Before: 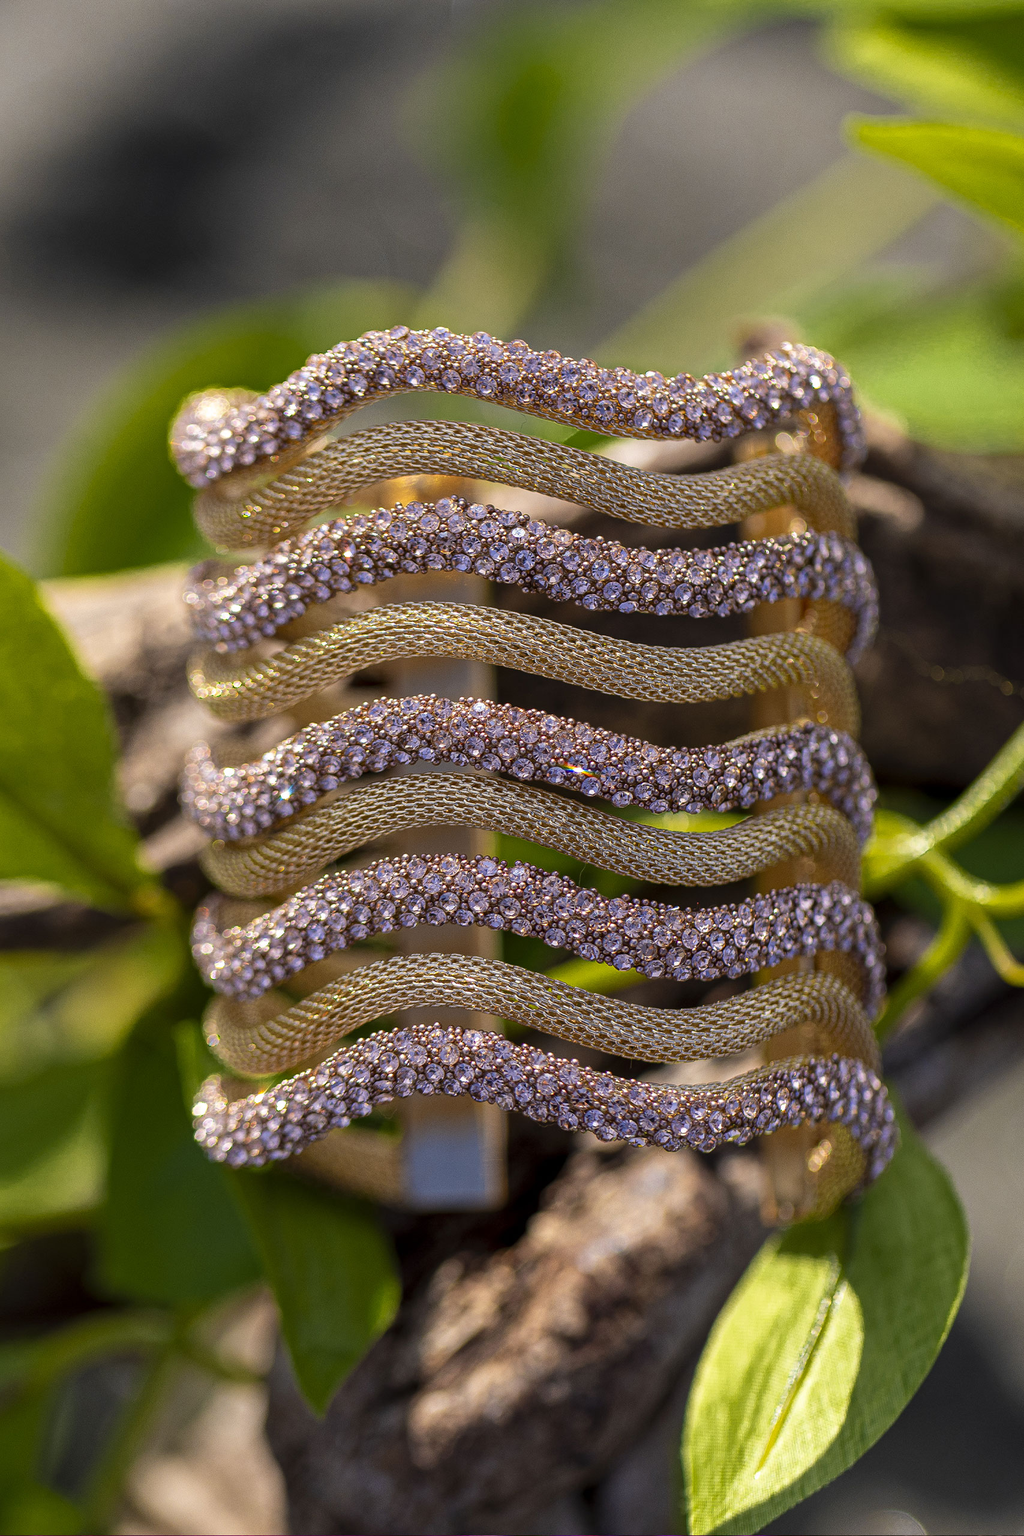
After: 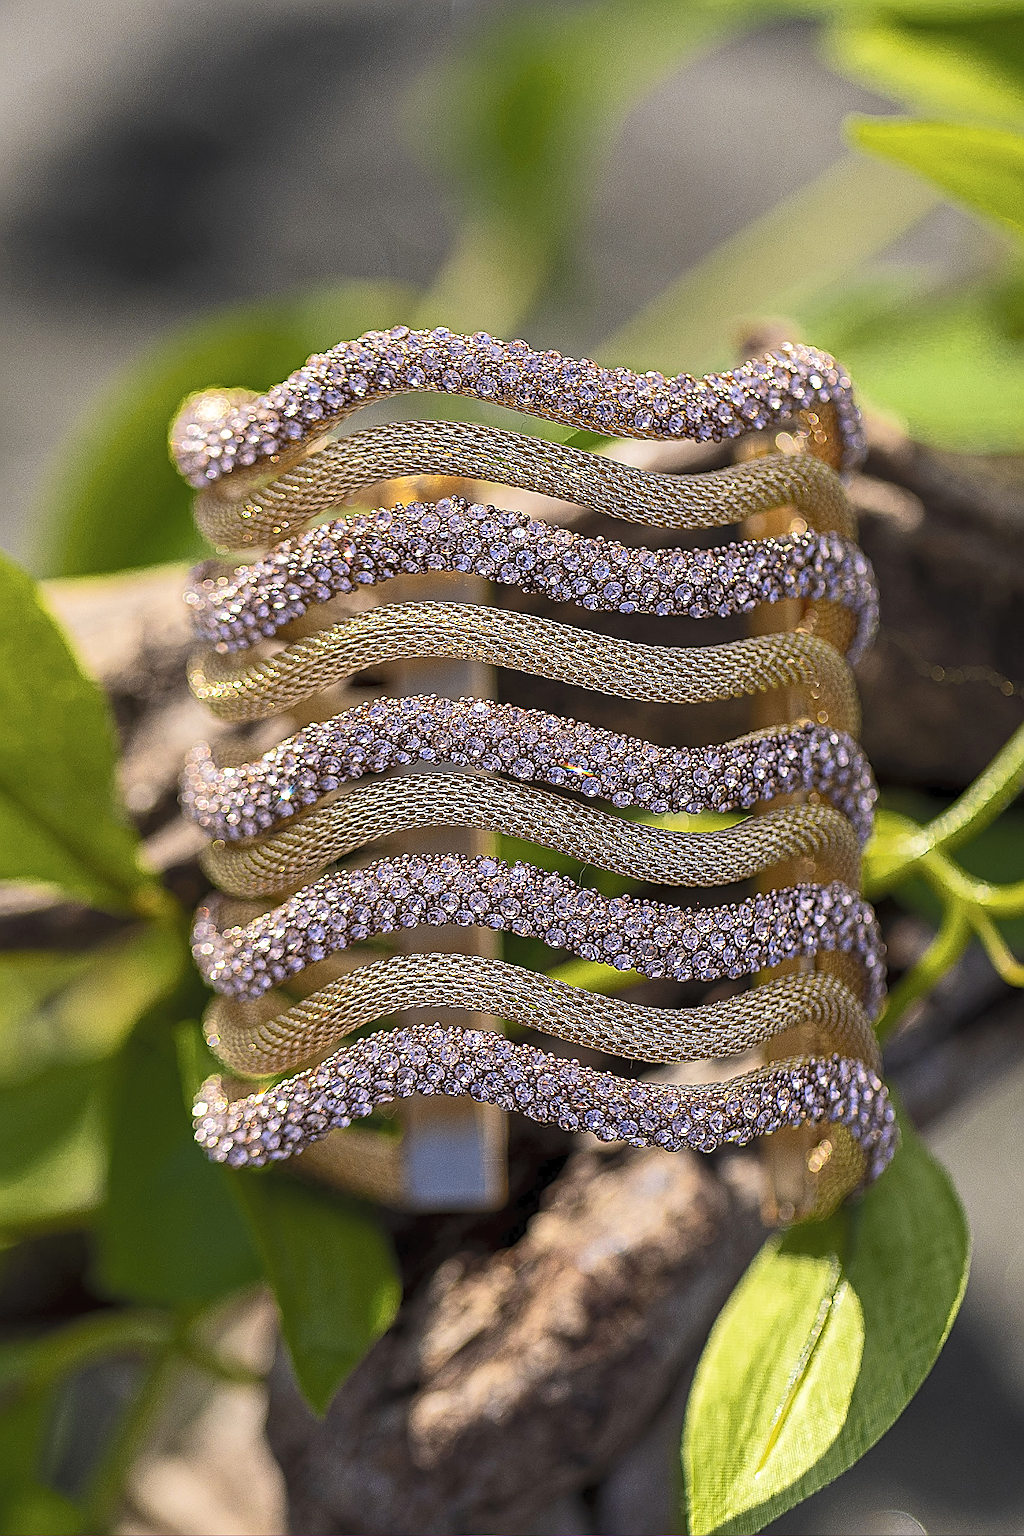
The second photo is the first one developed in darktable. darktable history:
tone curve: curves: ch0 [(0, 0) (0.003, 0.026) (0.011, 0.03) (0.025, 0.047) (0.044, 0.082) (0.069, 0.119) (0.1, 0.157) (0.136, 0.19) (0.177, 0.231) (0.224, 0.27) (0.277, 0.318) (0.335, 0.383) (0.399, 0.456) (0.468, 0.532) (0.543, 0.618) (0.623, 0.71) (0.709, 0.786) (0.801, 0.851) (0.898, 0.908) (1, 1)], color space Lab, independent channels, preserve colors none
sharpen: amount 1.996
